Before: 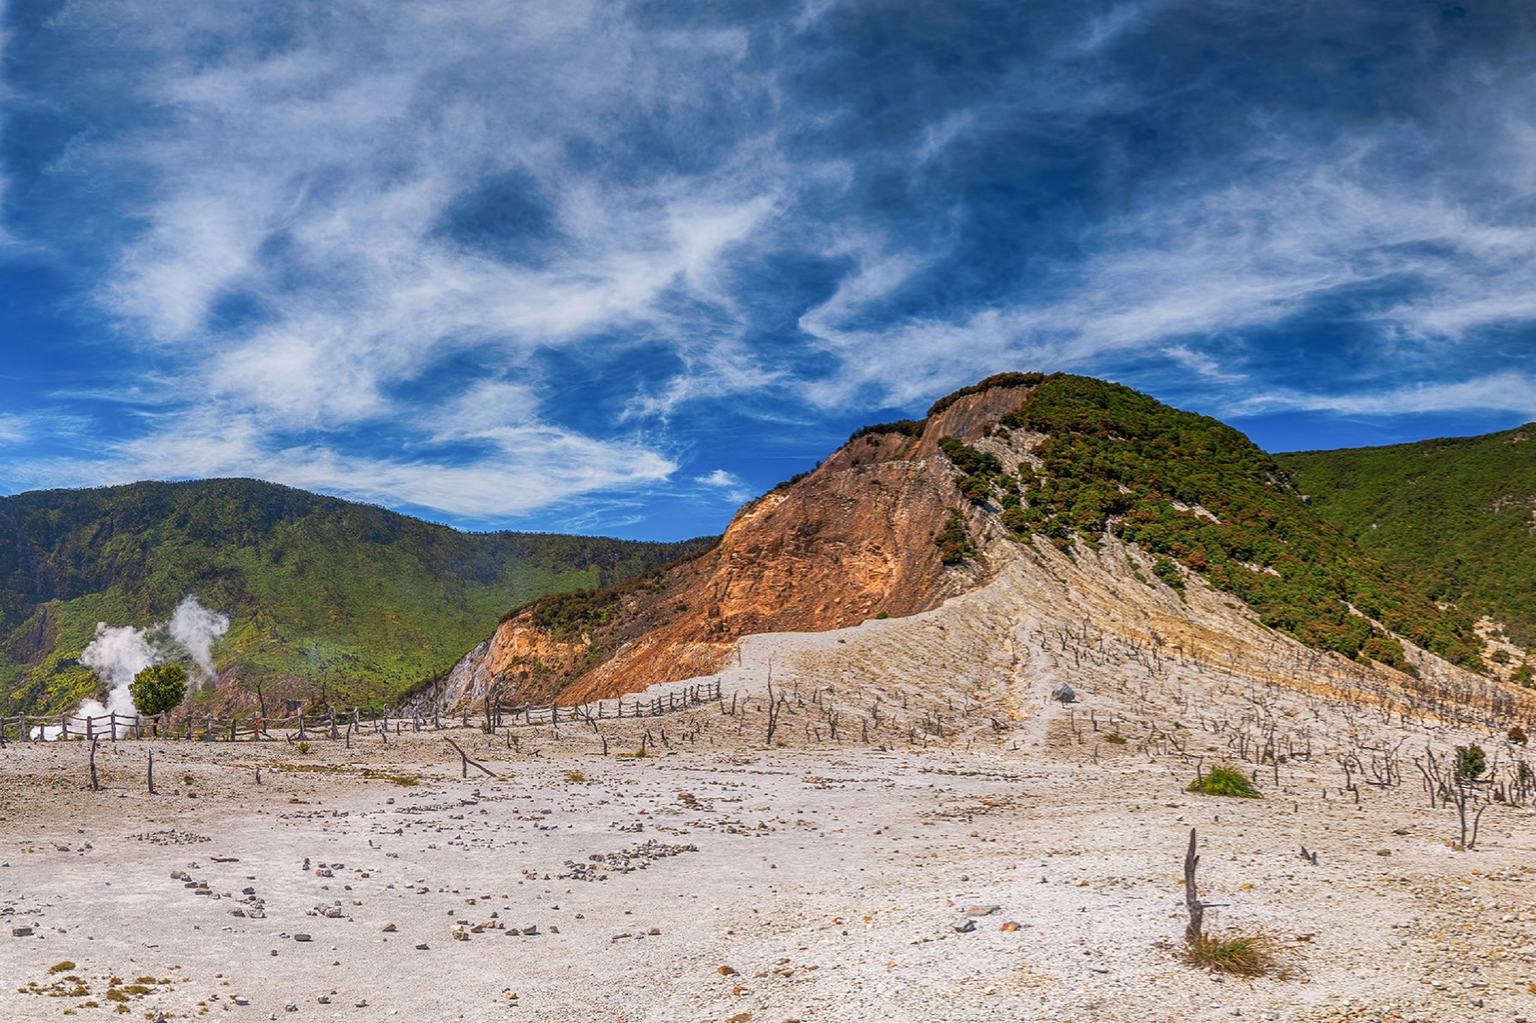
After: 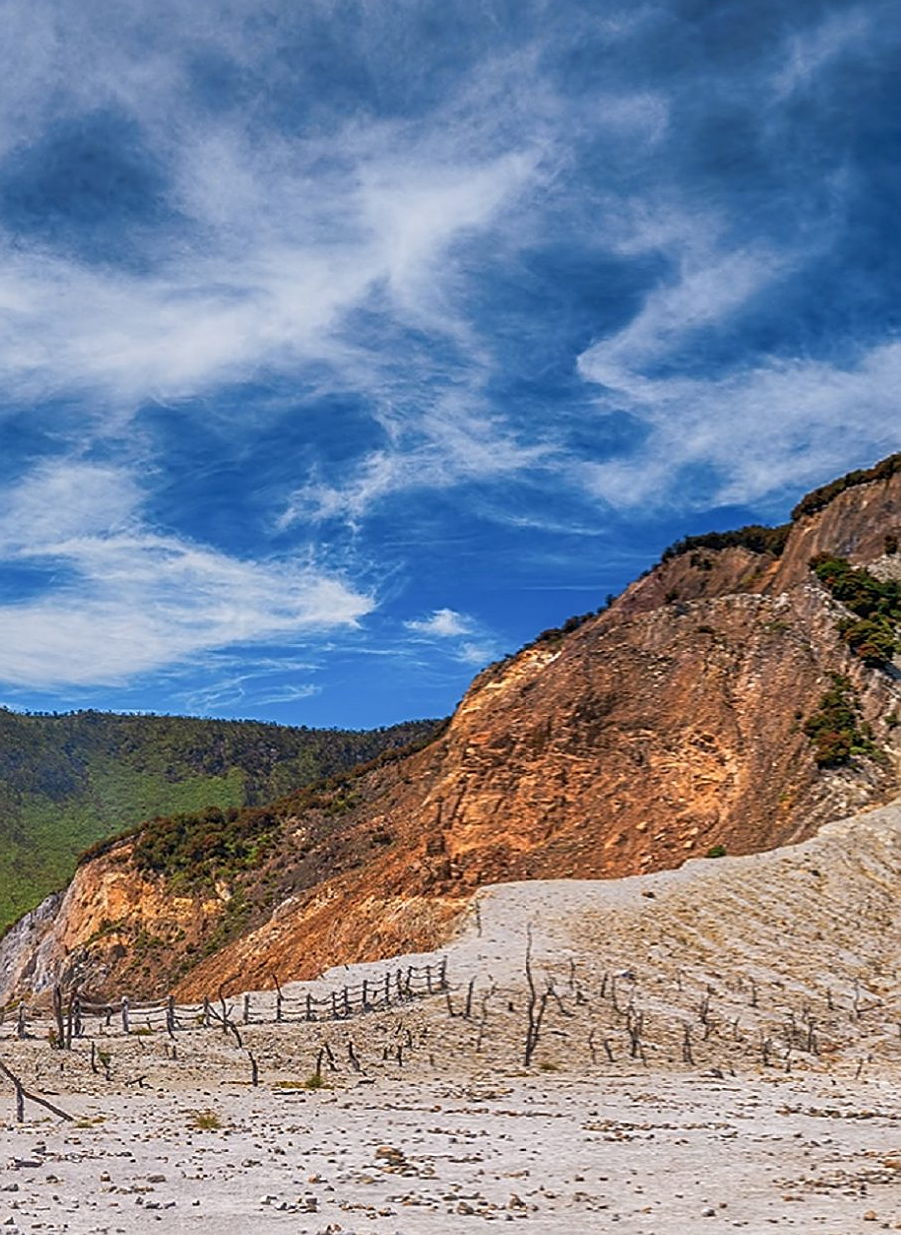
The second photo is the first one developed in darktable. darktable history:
crop and rotate: left 29.476%, top 10.214%, right 35.32%, bottom 17.333%
sharpen: on, module defaults
